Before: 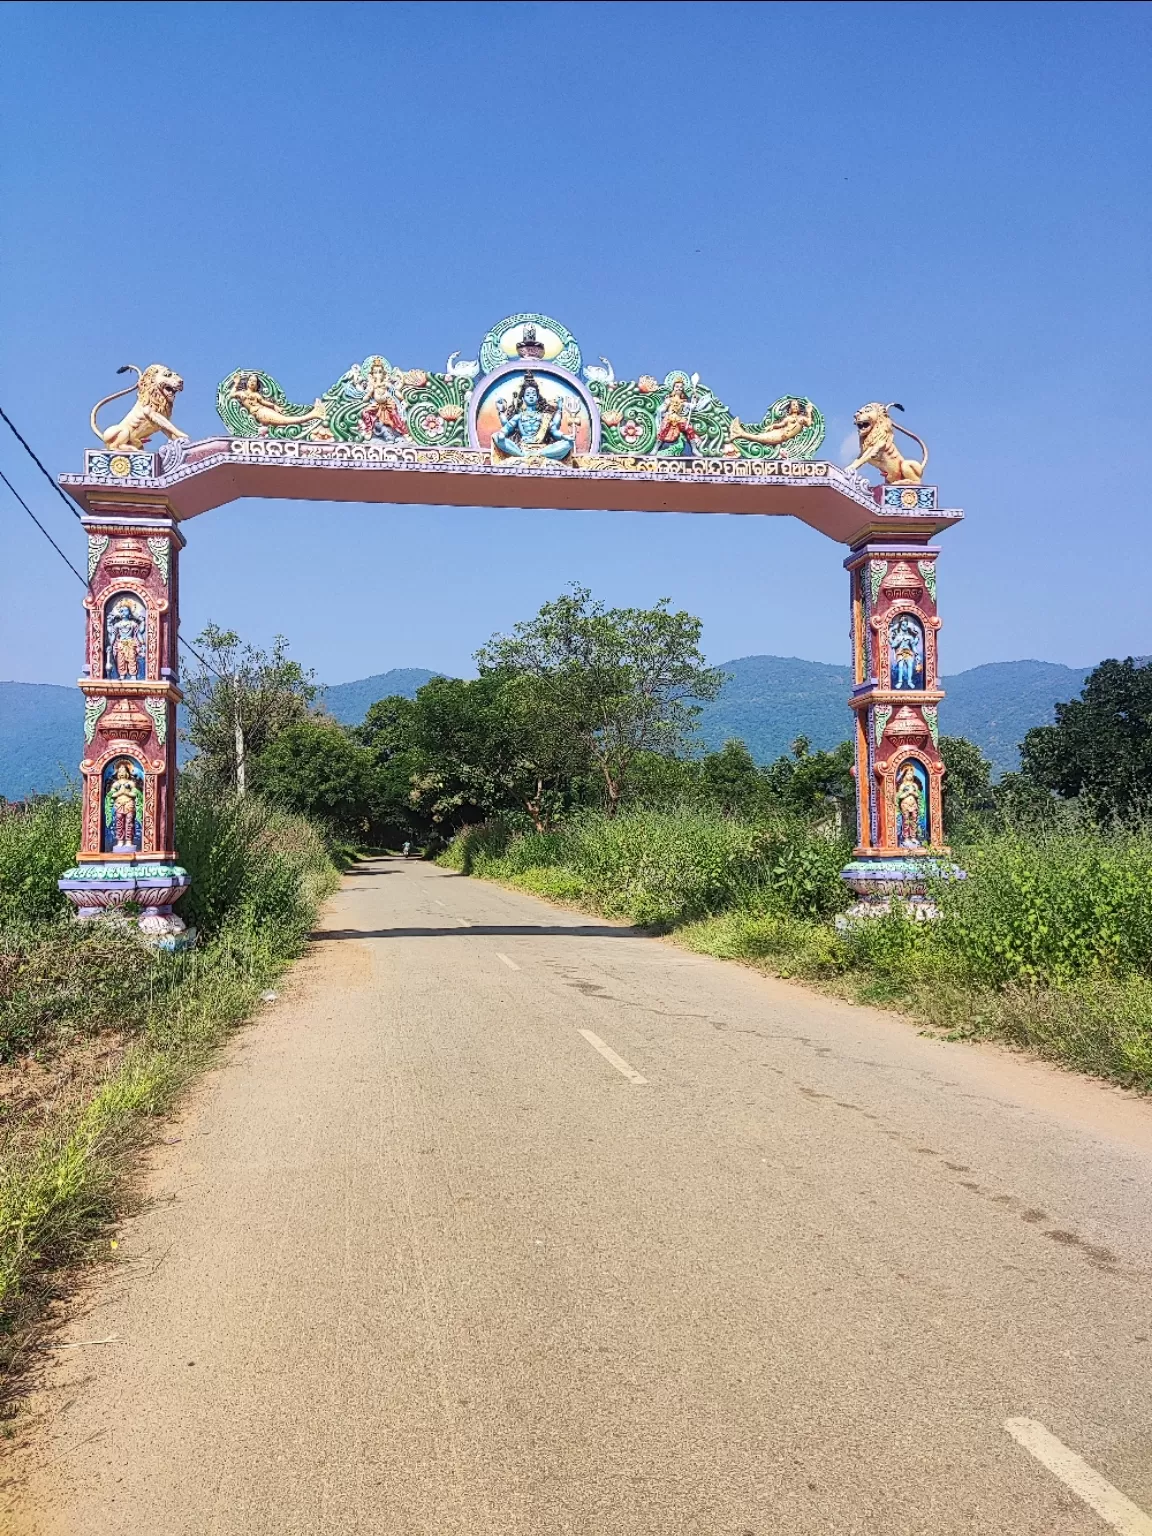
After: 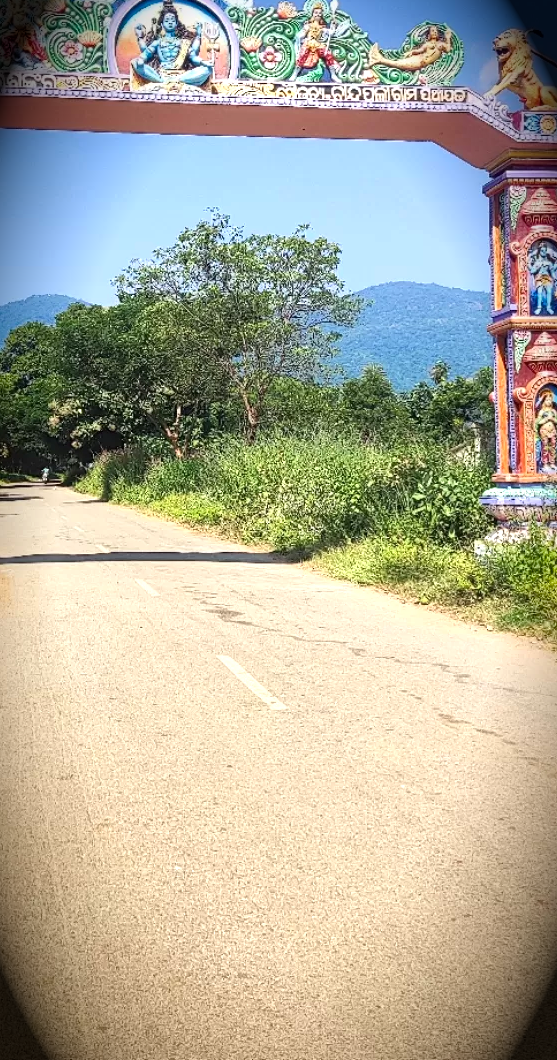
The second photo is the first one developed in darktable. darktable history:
exposure: black level correction 0, exposure 0.7 EV, compensate exposure bias true, compensate highlight preservation false
crop: left 31.357%, top 24.36%, right 20.274%, bottom 6.607%
vignetting: brightness -0.991, saturation 0.5, automatic ratio true
